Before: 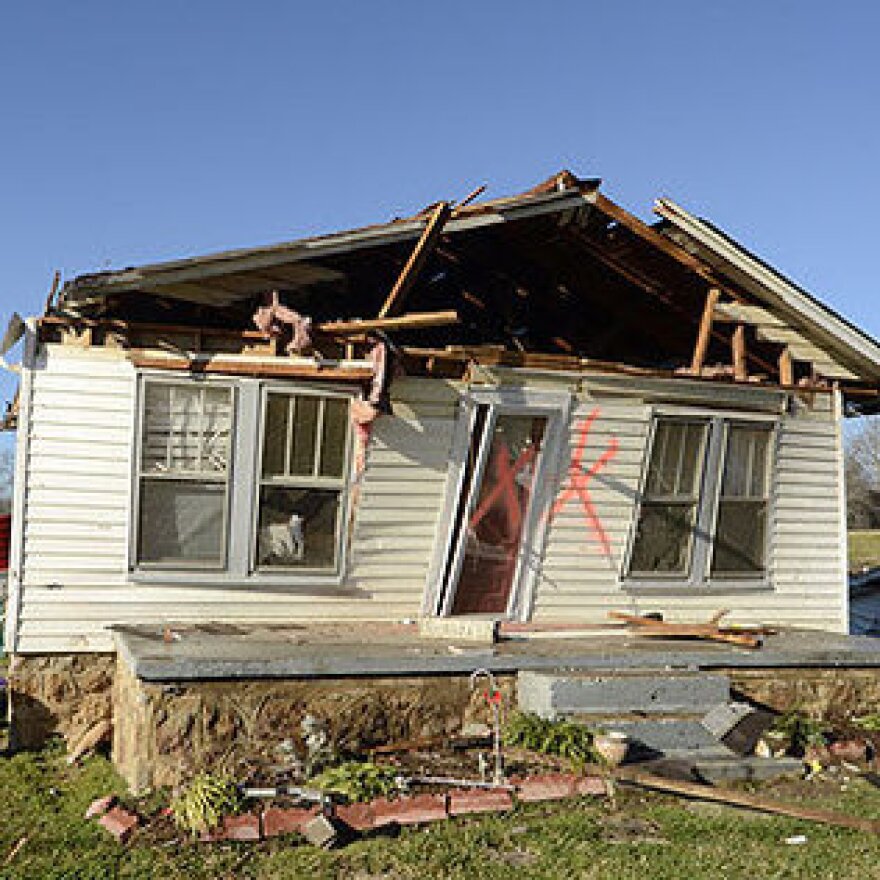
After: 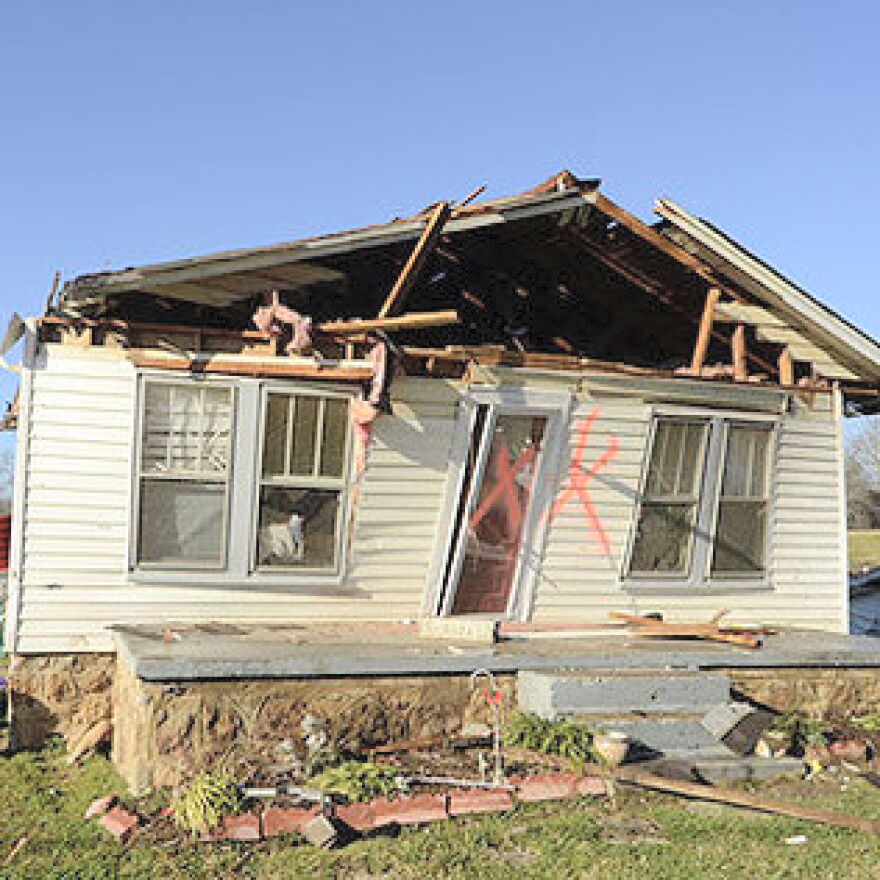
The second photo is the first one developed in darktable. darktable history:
contrast brightness saturation: brightness 0.278
